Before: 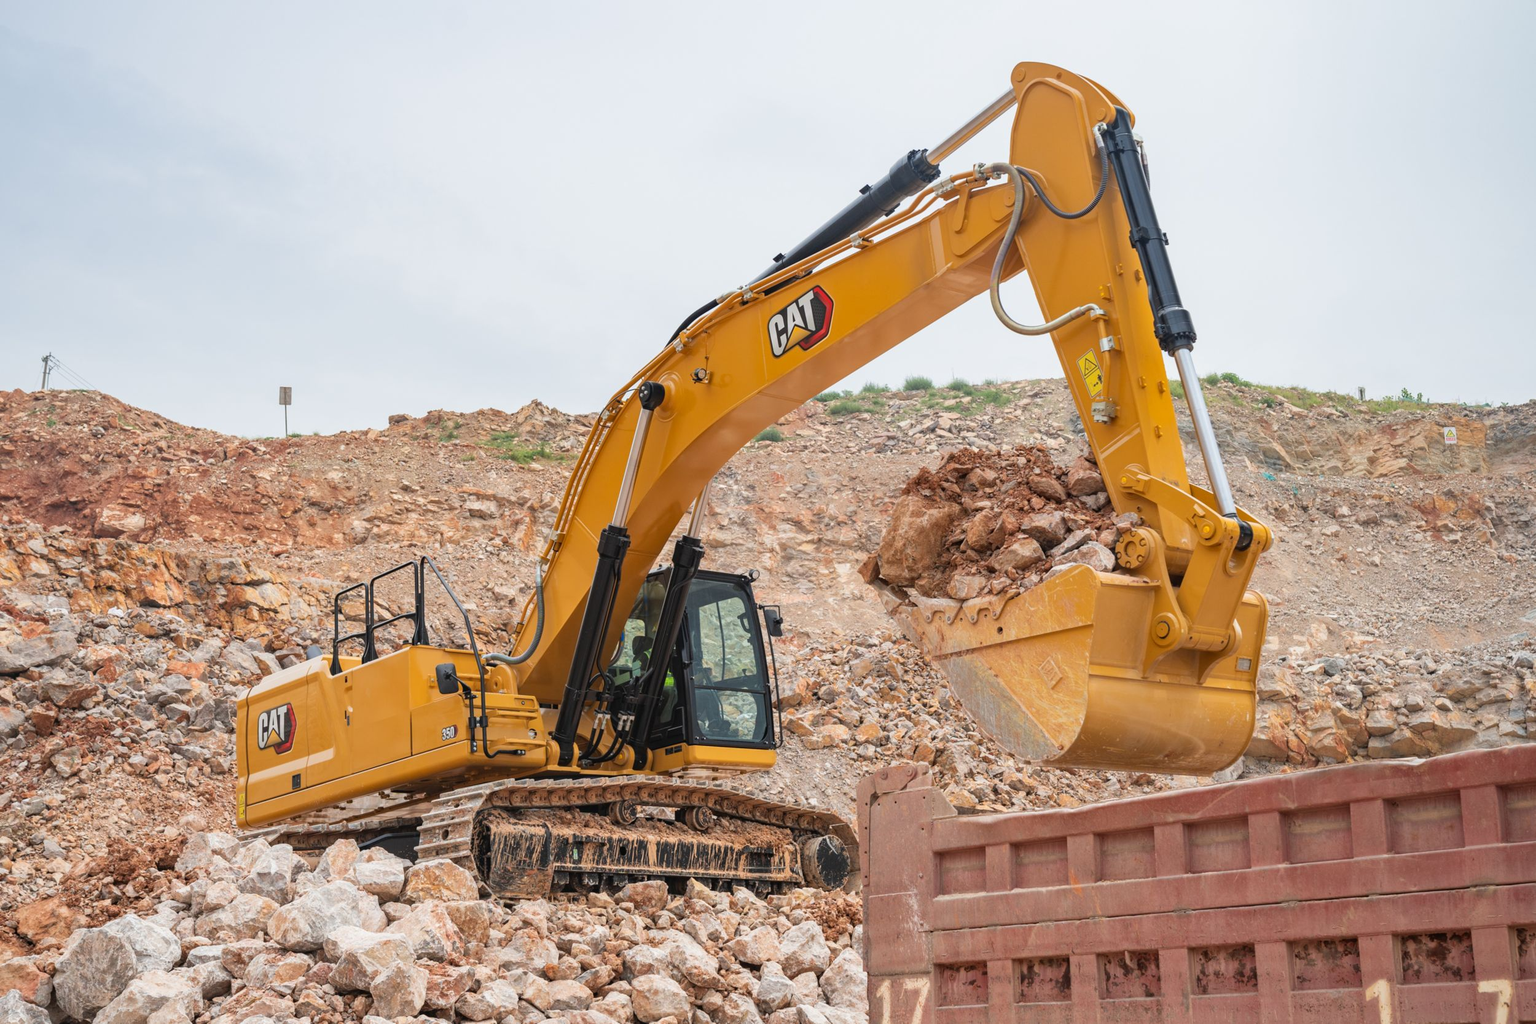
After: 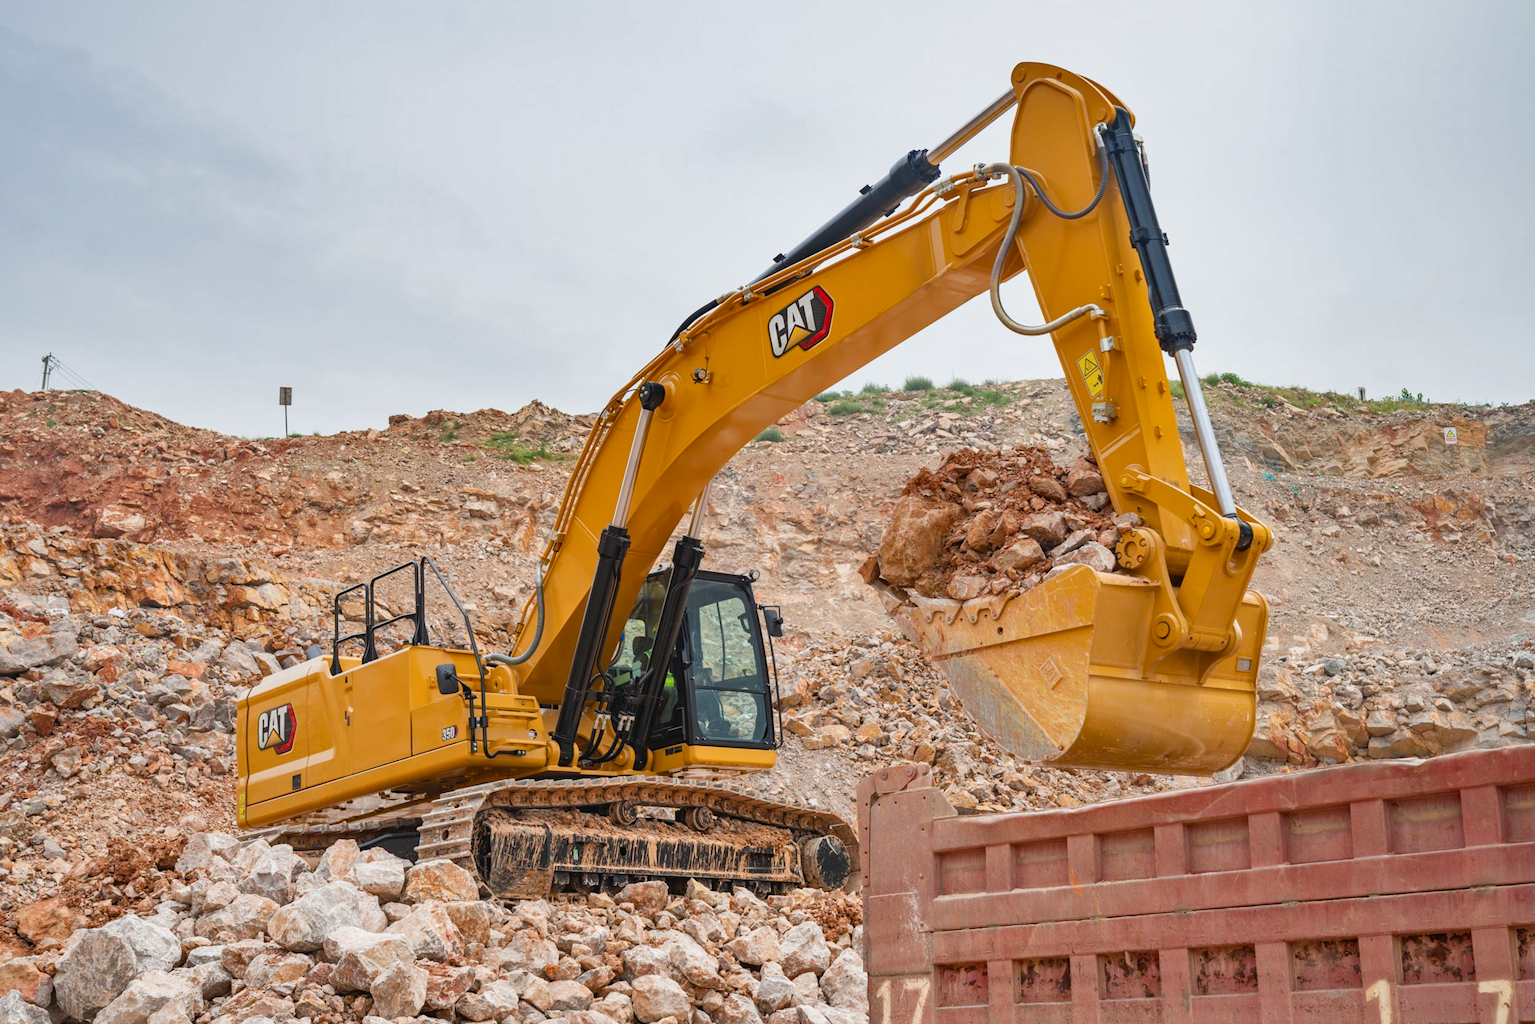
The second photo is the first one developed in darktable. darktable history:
color balance rgb: perceptual saturation grading › global saturation 20%, perceptual saturation grading › highlights -25%, perceptual saturation grading › shadows 25%
shadows and highlights: low approximation 0.01, soften with gaussian
